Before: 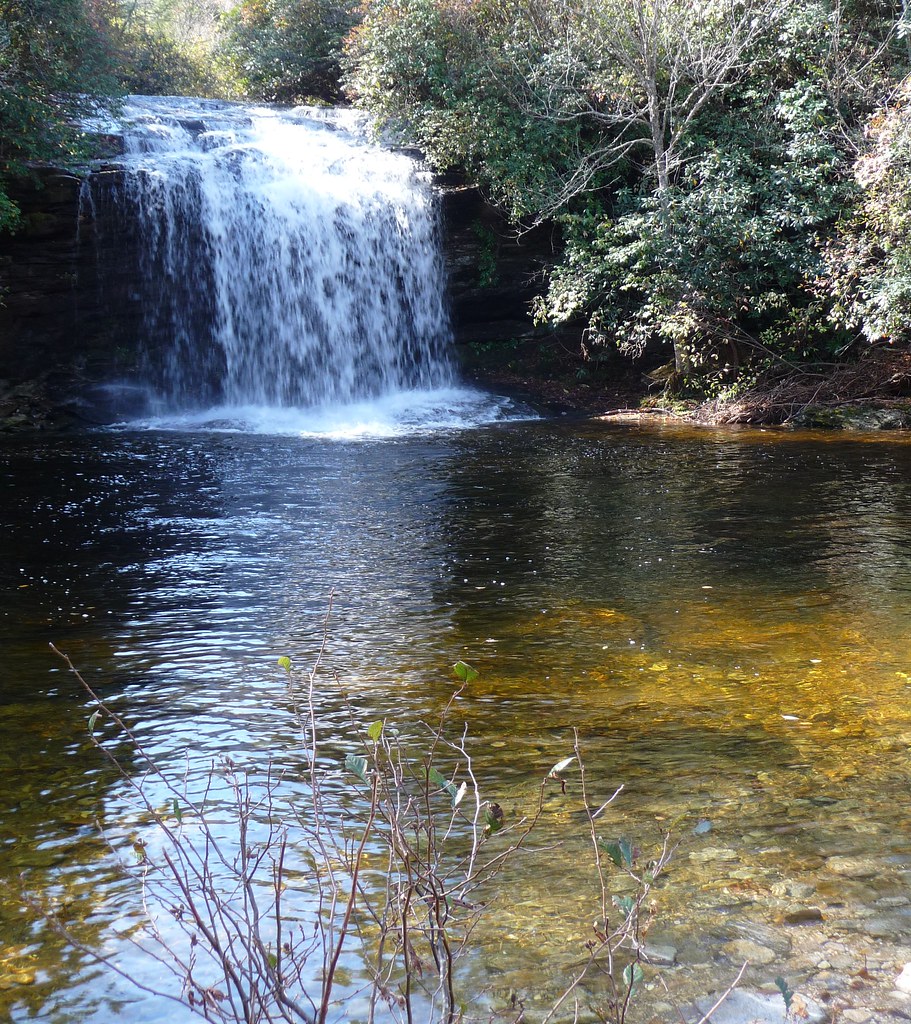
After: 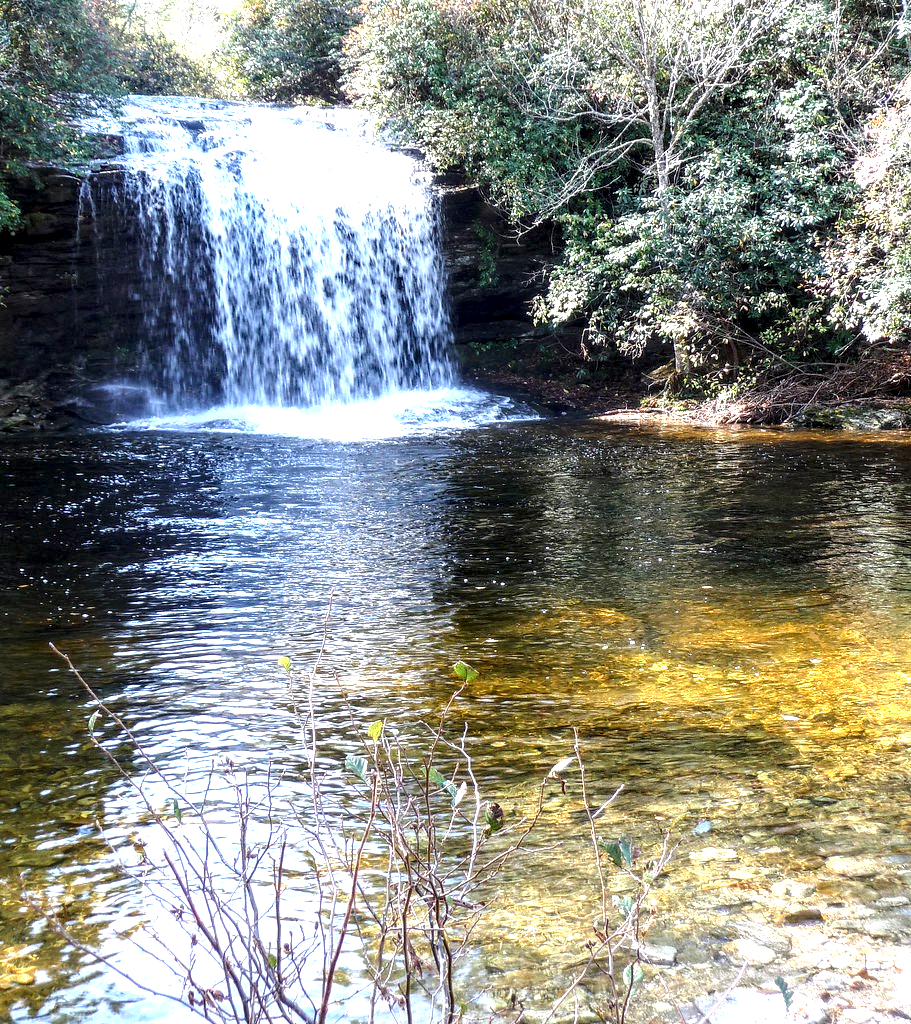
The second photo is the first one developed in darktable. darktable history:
exposure: exposure 1.001 EV, compensate highlight preservation false
local contrast: highlights 64%, shadows 53%, detail 169%, midtone range 0.513
